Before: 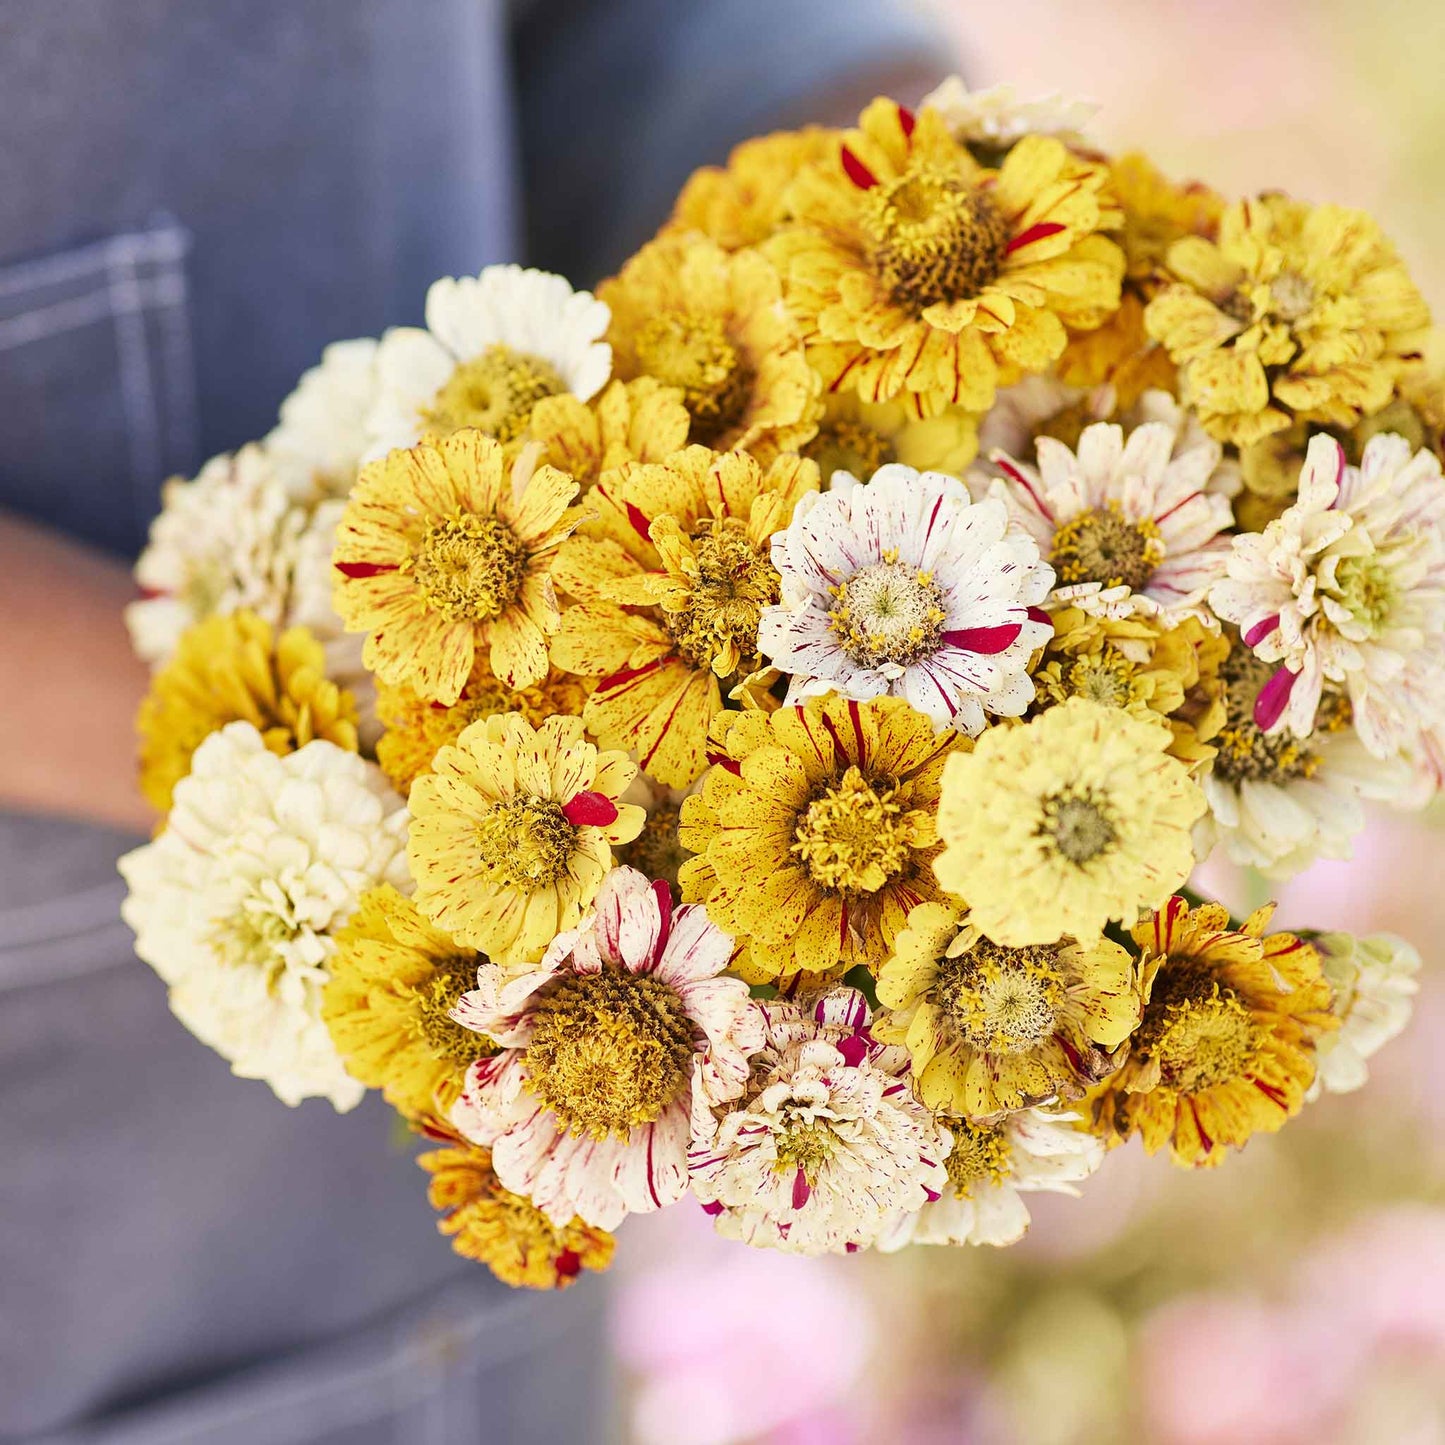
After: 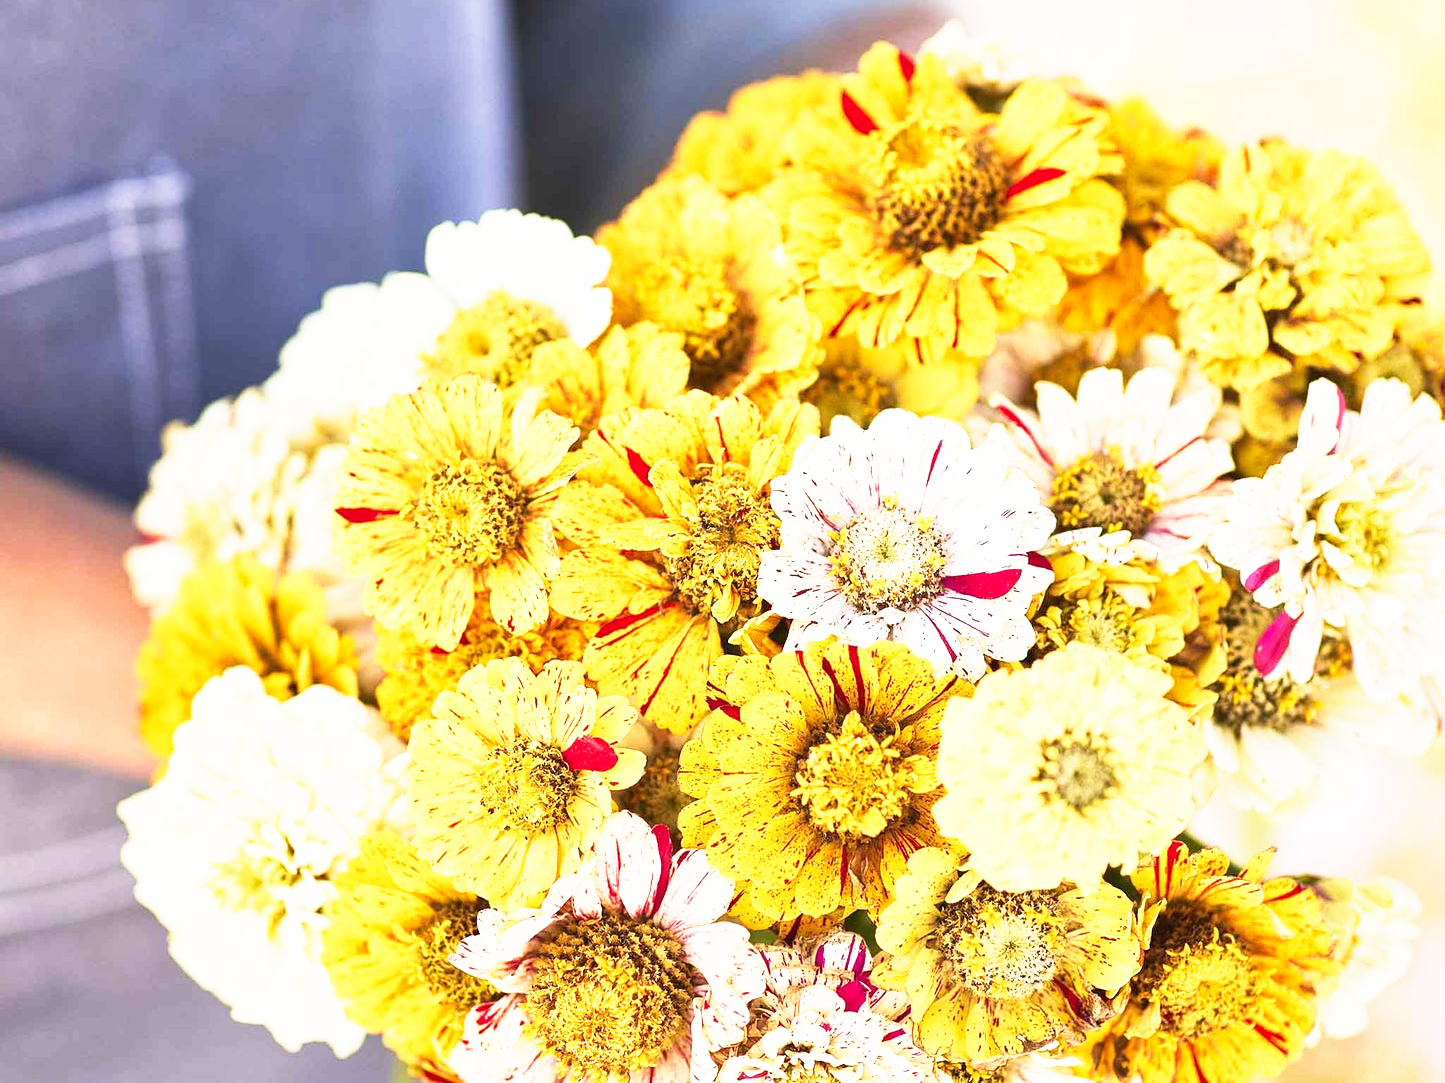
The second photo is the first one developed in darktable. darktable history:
crop: top 3.857%, bottom 21.132%
base curve: curves: ch0 [(0, 0) (0.495, 0.917) (1, 1)], preserve colors none
